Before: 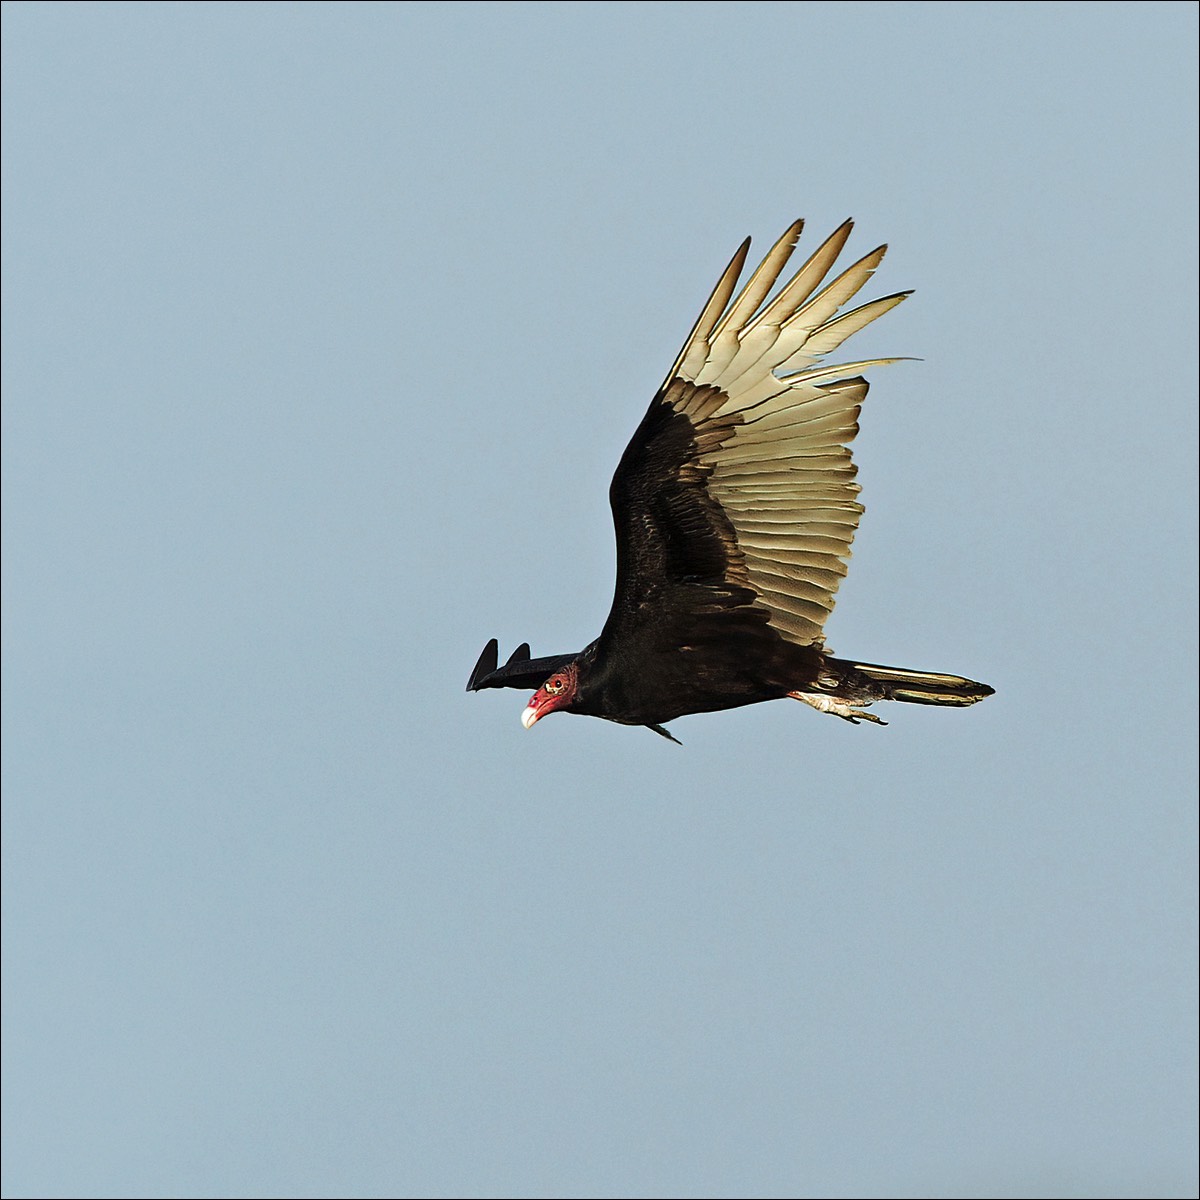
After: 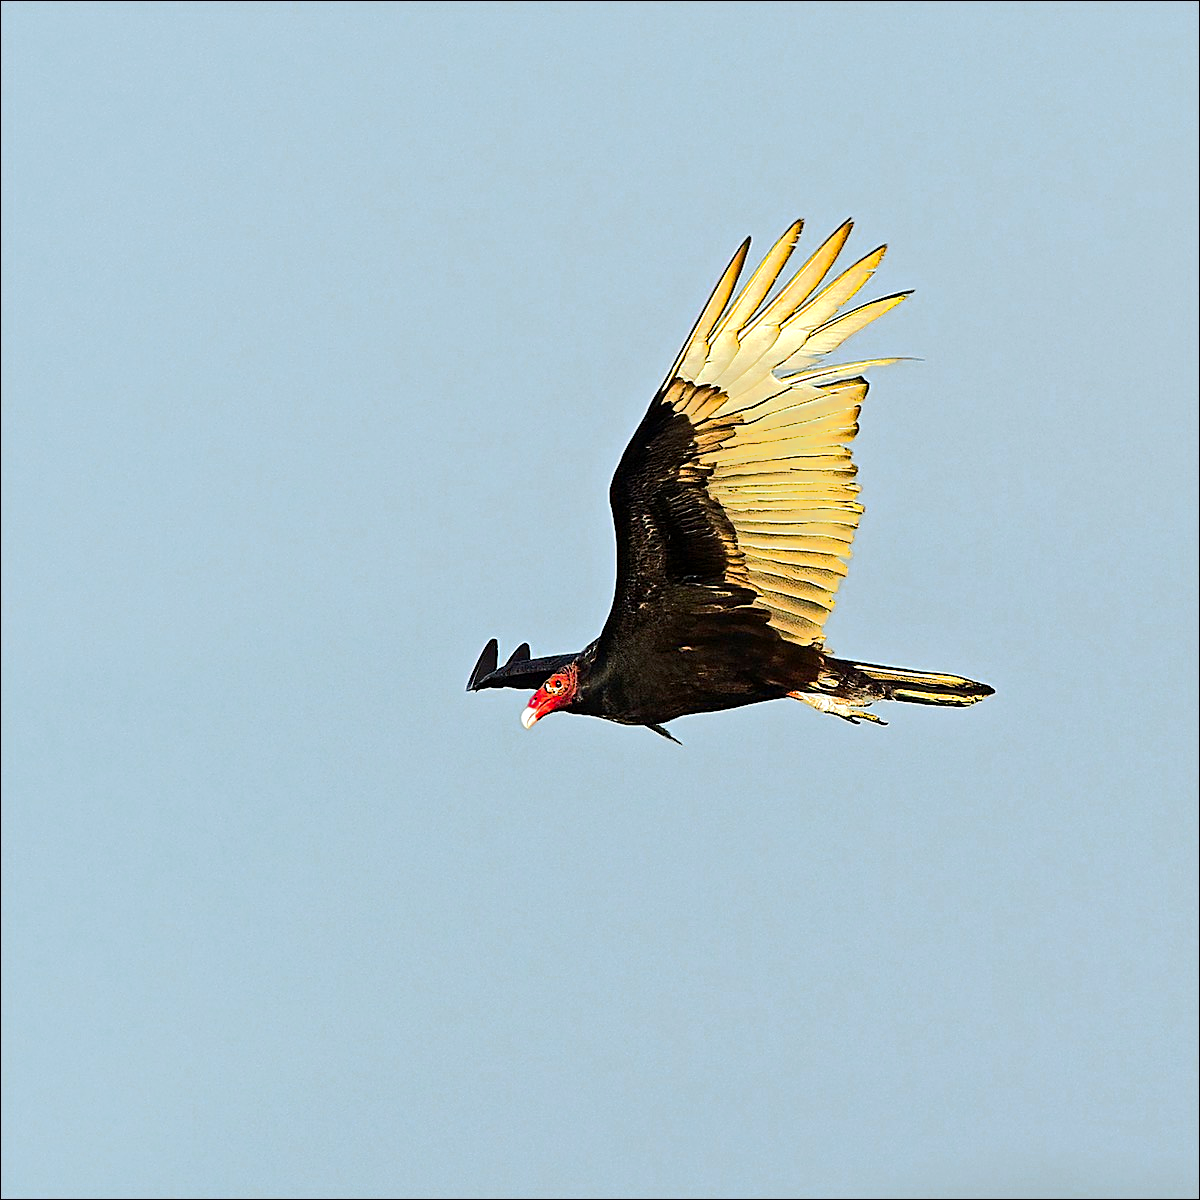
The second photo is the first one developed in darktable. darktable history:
sharpen: on, module defaults
tone equalizer: -8 EV -0.533 EV, -7 EV -0.306 EV, -6 EV -0.048 EV, -5 EV 0.379 EV, -4 EV 0.965 EV, -3 EV 0.779 EV, -2 EV -0.013 EV, -1 EV 0.138 EV, +0 EV -0.025 EV, edges refinement/feathering 500, mask exposure compensation -1.57 EV, preserve details no
color zones: curves: ch0 [(0.004, 0.305) (0.261, 0.623) (0.389, 0.399) (0.708, 0.571) (0.947, 0.34)]; ch1 [(0.025, 0.645) (0.229, 0.584) (0.326, 0.551) (0.484, 0.262) (0.757, 0.643)]
color balance rgb: perceptual saturation grading › global saturation 29.693%, global vibrance 20%
